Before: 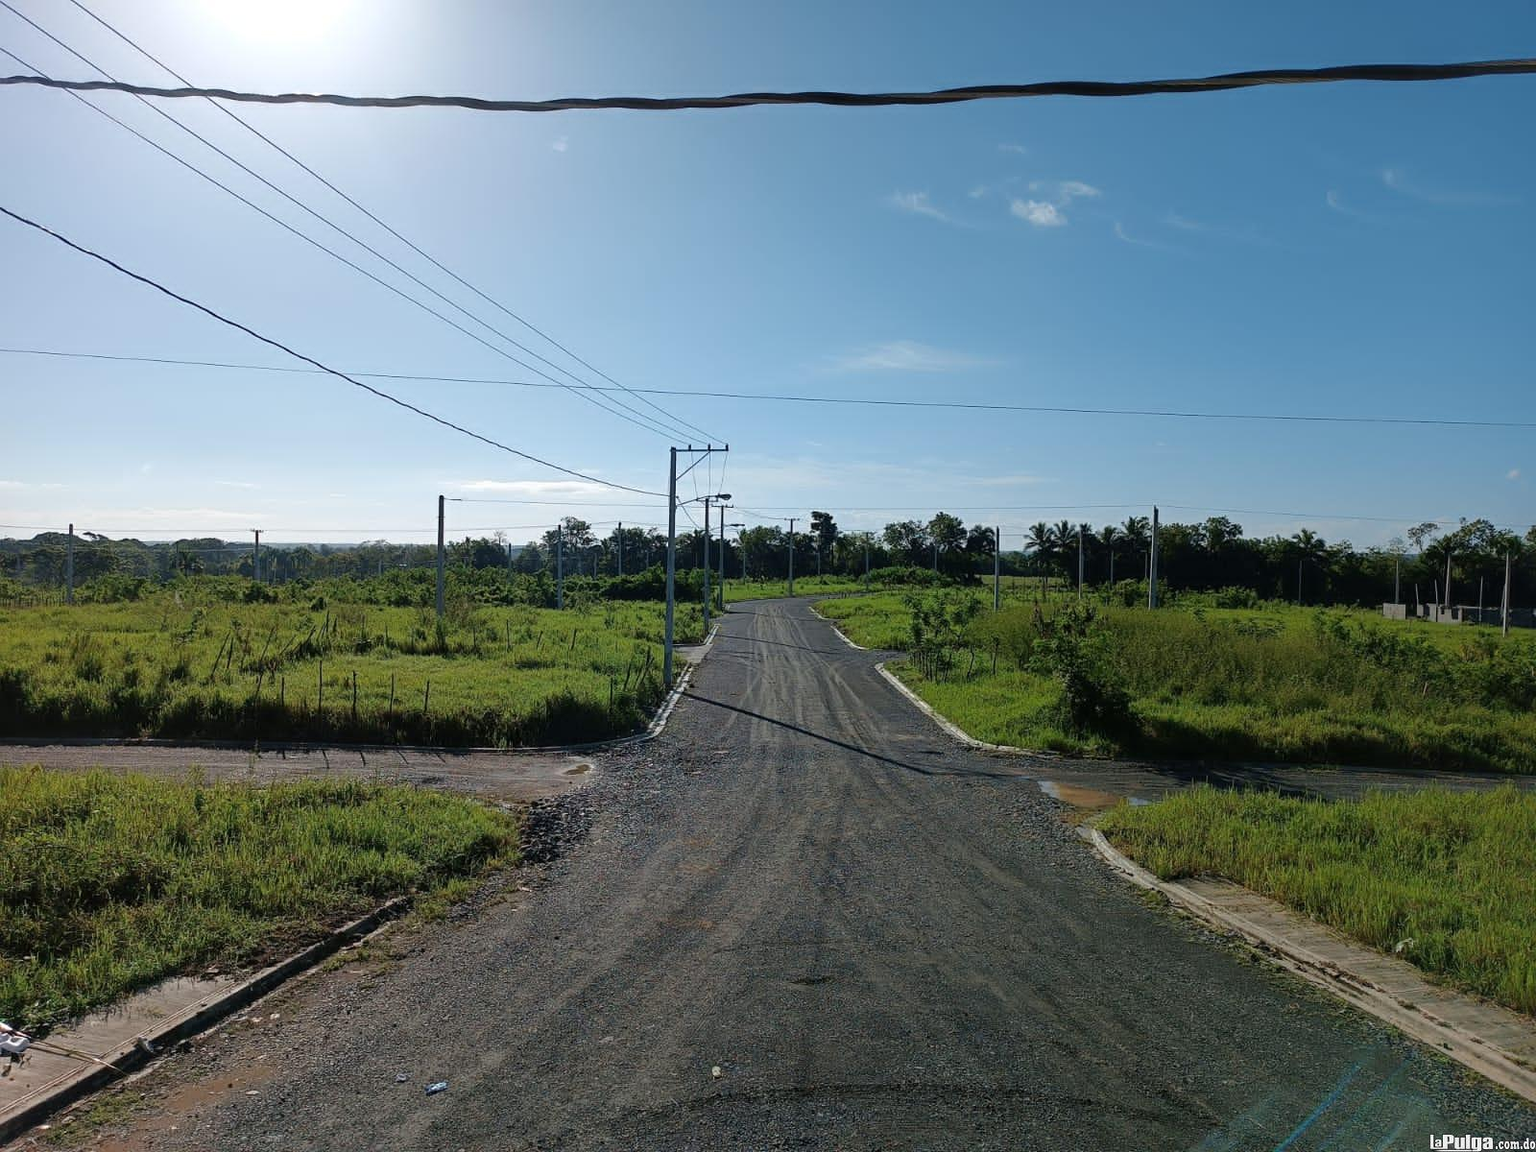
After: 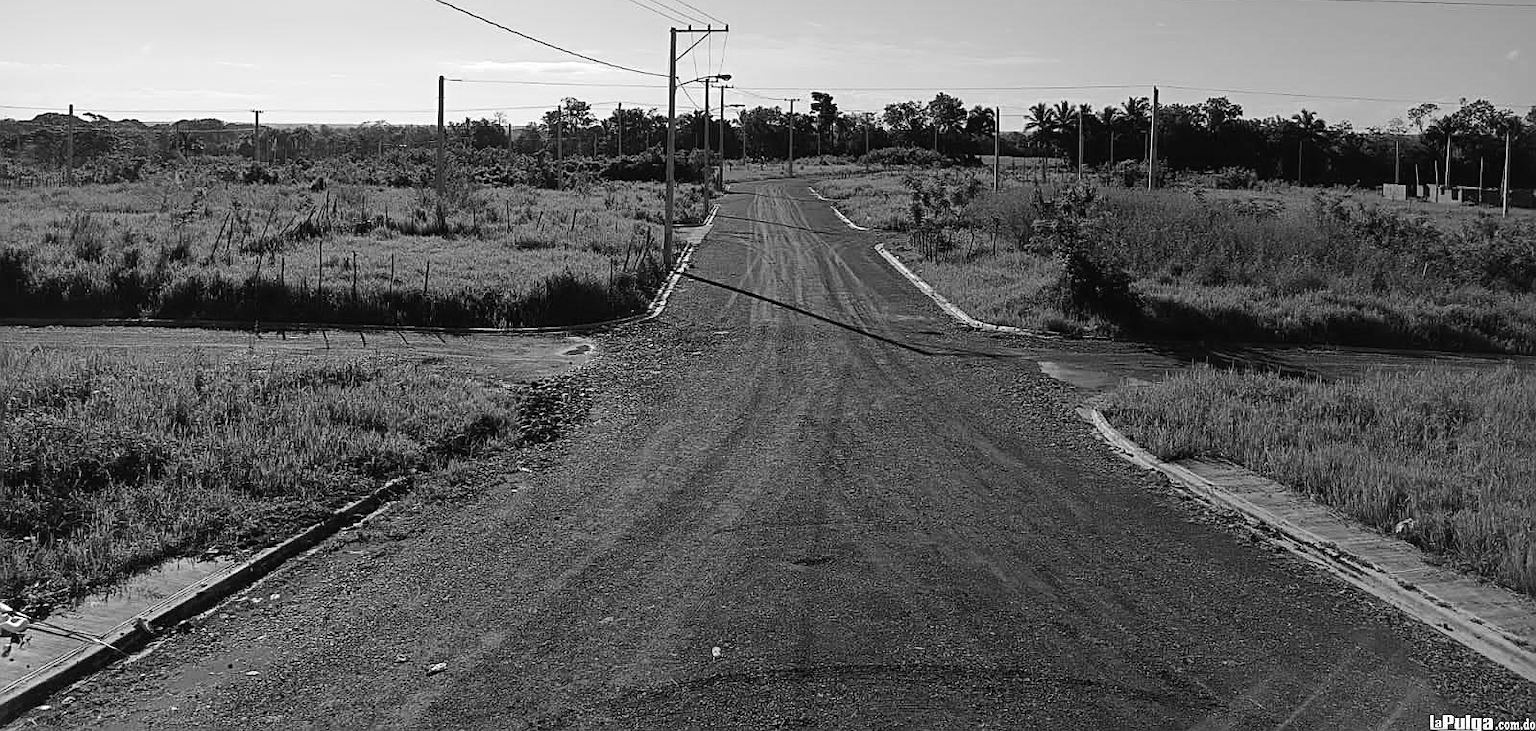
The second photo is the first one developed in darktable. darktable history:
monochrome: on, module defaults
base curve: exposure shift 0, preserve colors none
crop and rotate: top 36.435%
tone curve: curves: ch0 [(0.016, 0.023) (0.248, 0.252) (0.732, 0.797) (1, 1)], color space Lab, linked channels, preserve colors none
sharpen: on, module defaults
